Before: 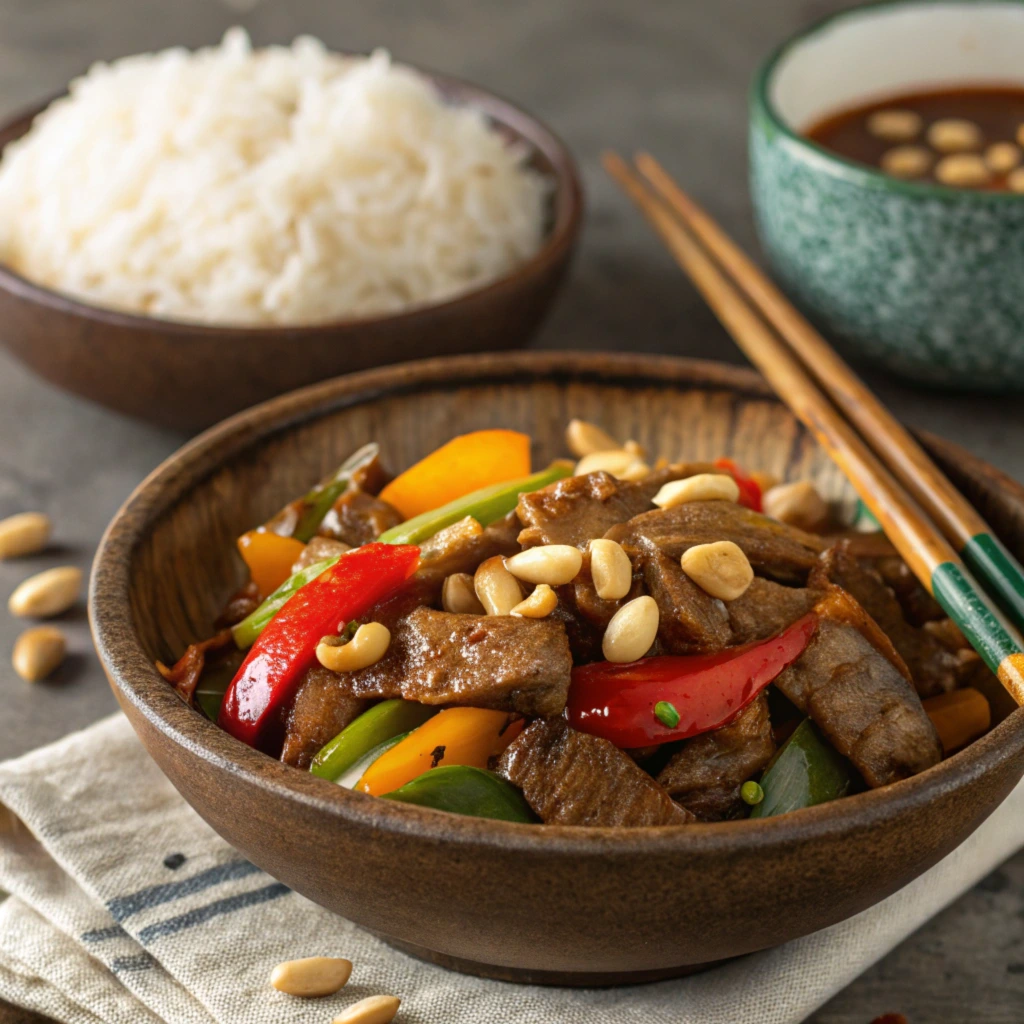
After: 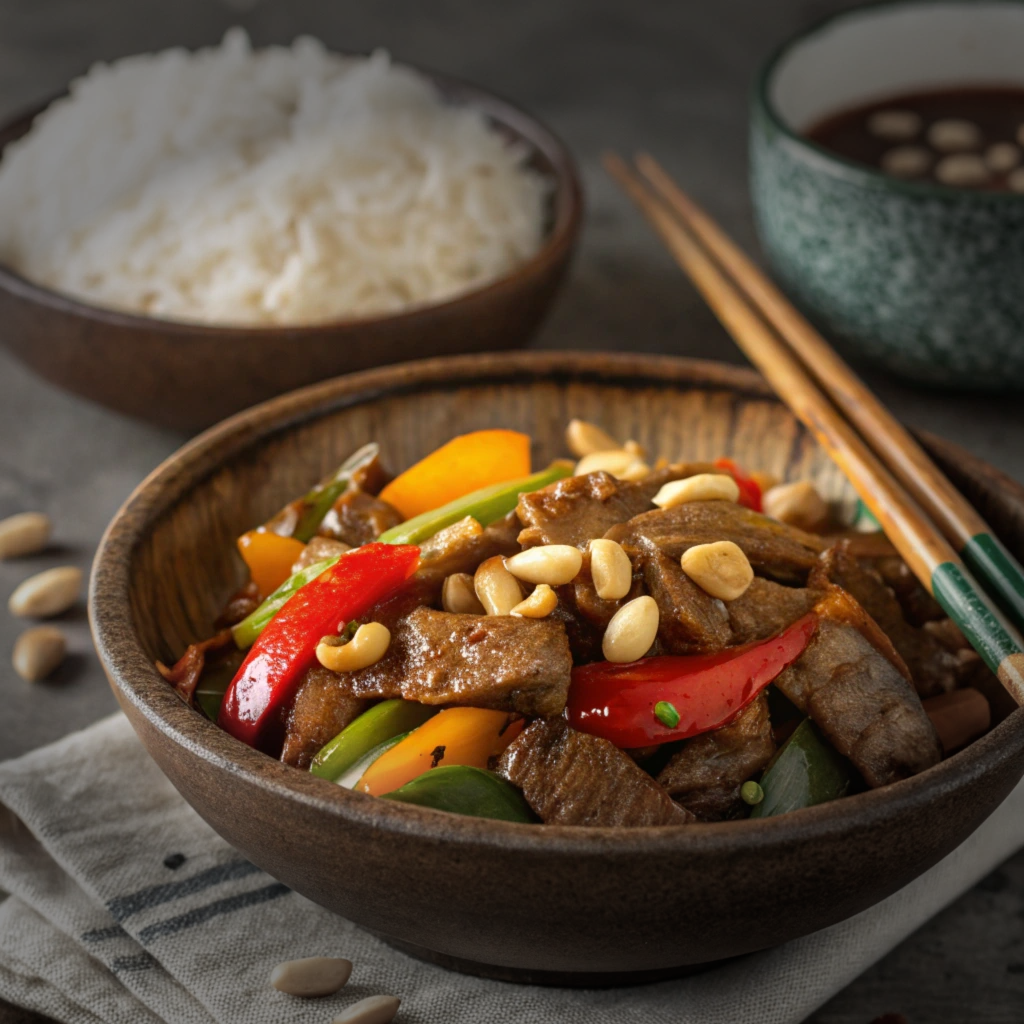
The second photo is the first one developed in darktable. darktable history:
vignetting: fall-off start 70.66%, brightness -0.732, saturation -0.477, width/height ratio 1.333
